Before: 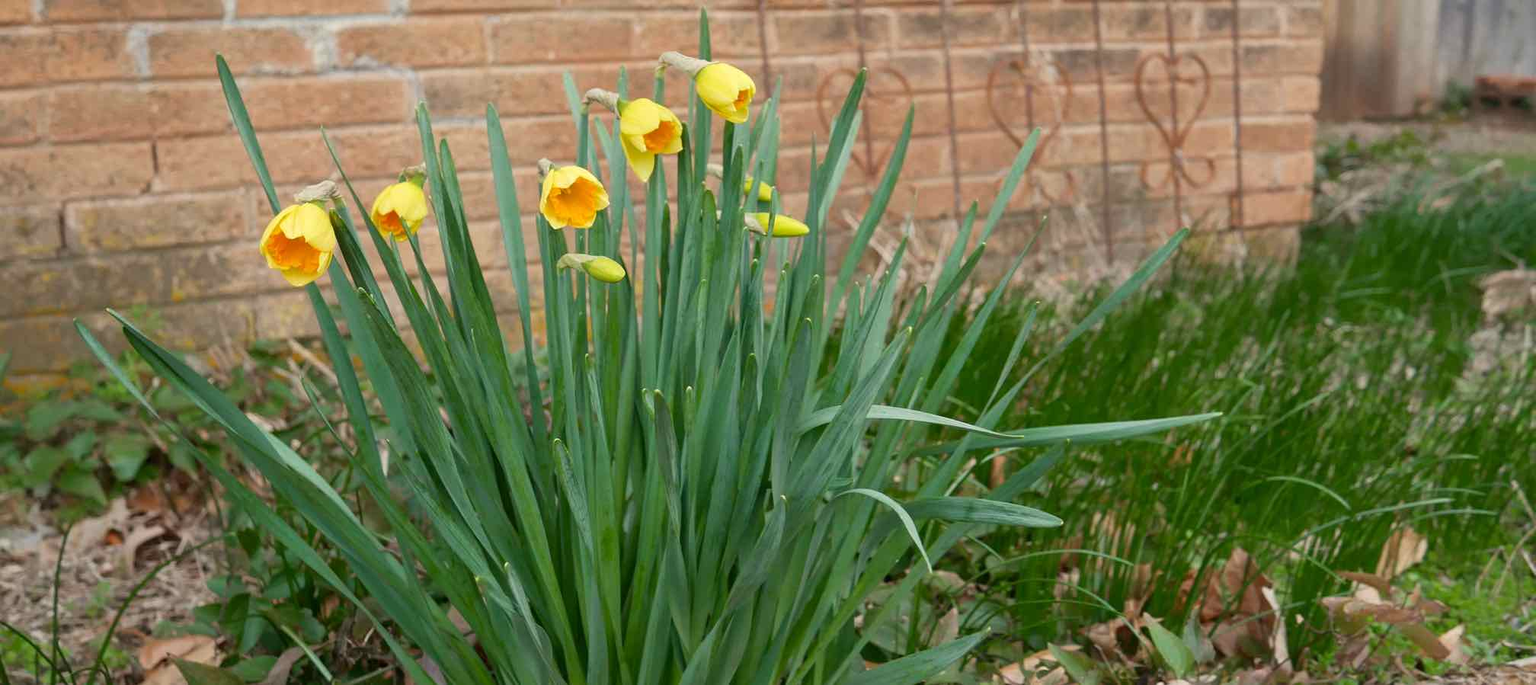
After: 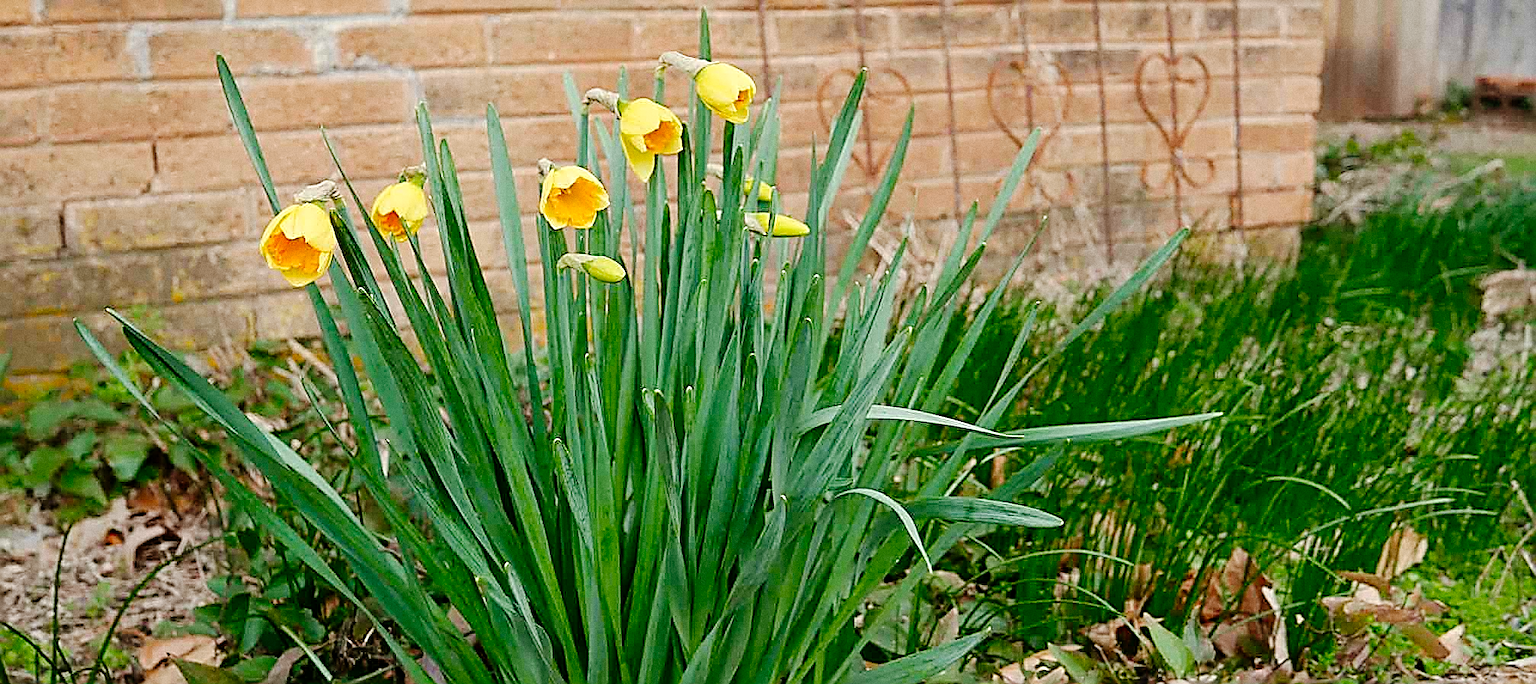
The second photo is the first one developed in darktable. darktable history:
sharpen: amount 1.861
grain: coarseness 0.09 ISO
tone curve: curves: ch0 [(0, 0) (0.003, 0) (0.011, 0.001) (0.025, 0.003) (0.044, 0.005) (0.069, 0.012) (0.1, 0.023) (0.136, 0.039) (0.177, 0.088) (0.224, 0.15) (0.277, 0.24) (0.335, 0.337) (0.399, 0.437) (0.468, 0.535) (0.543, 0.629) (0.623, 0.71) (0.709, 0.782) (0.801, 0.856) (0.898, 0.94) (1, 1)], preserve colors none
